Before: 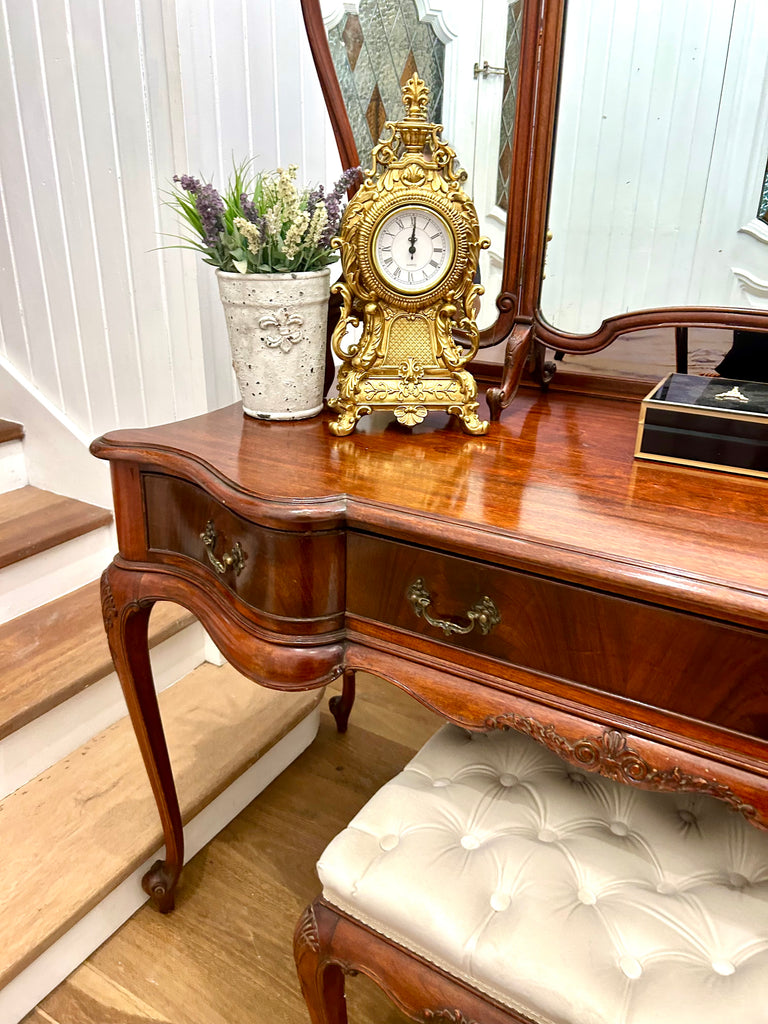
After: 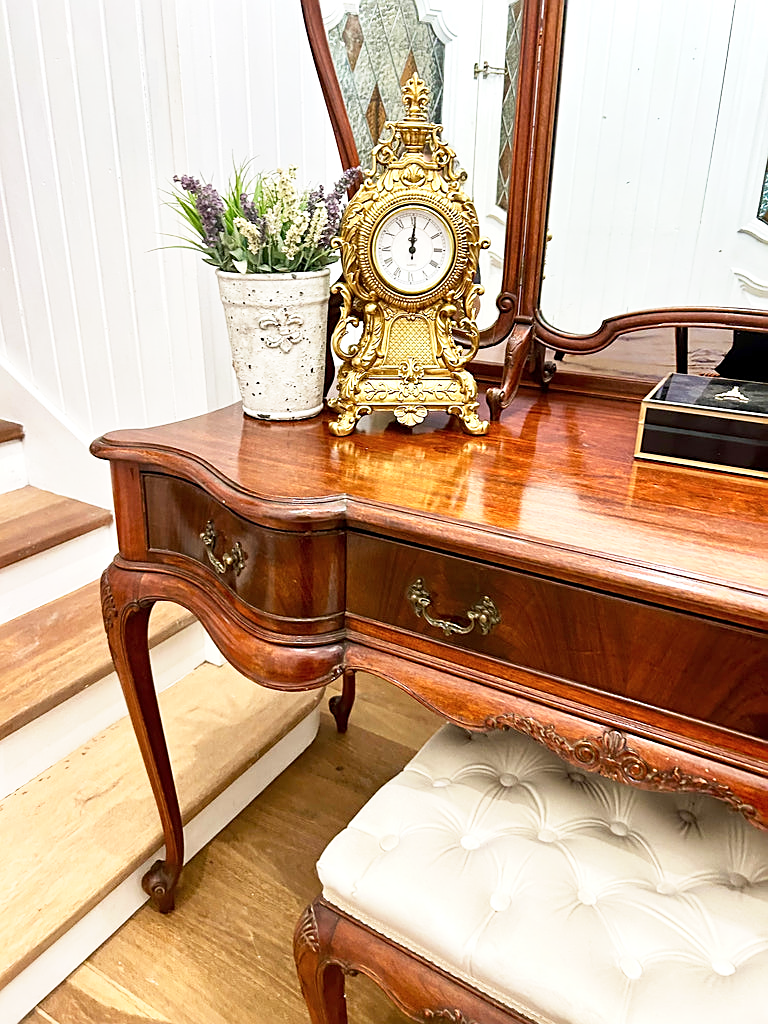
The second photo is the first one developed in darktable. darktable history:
base curve: curves: ch0 [(0, 0) (0.579, 0.807) (1, 1)], preserve colors none
sharpen: on, module defaults
contrast brightness saturation: contrast 0.01, saturation -0.05
